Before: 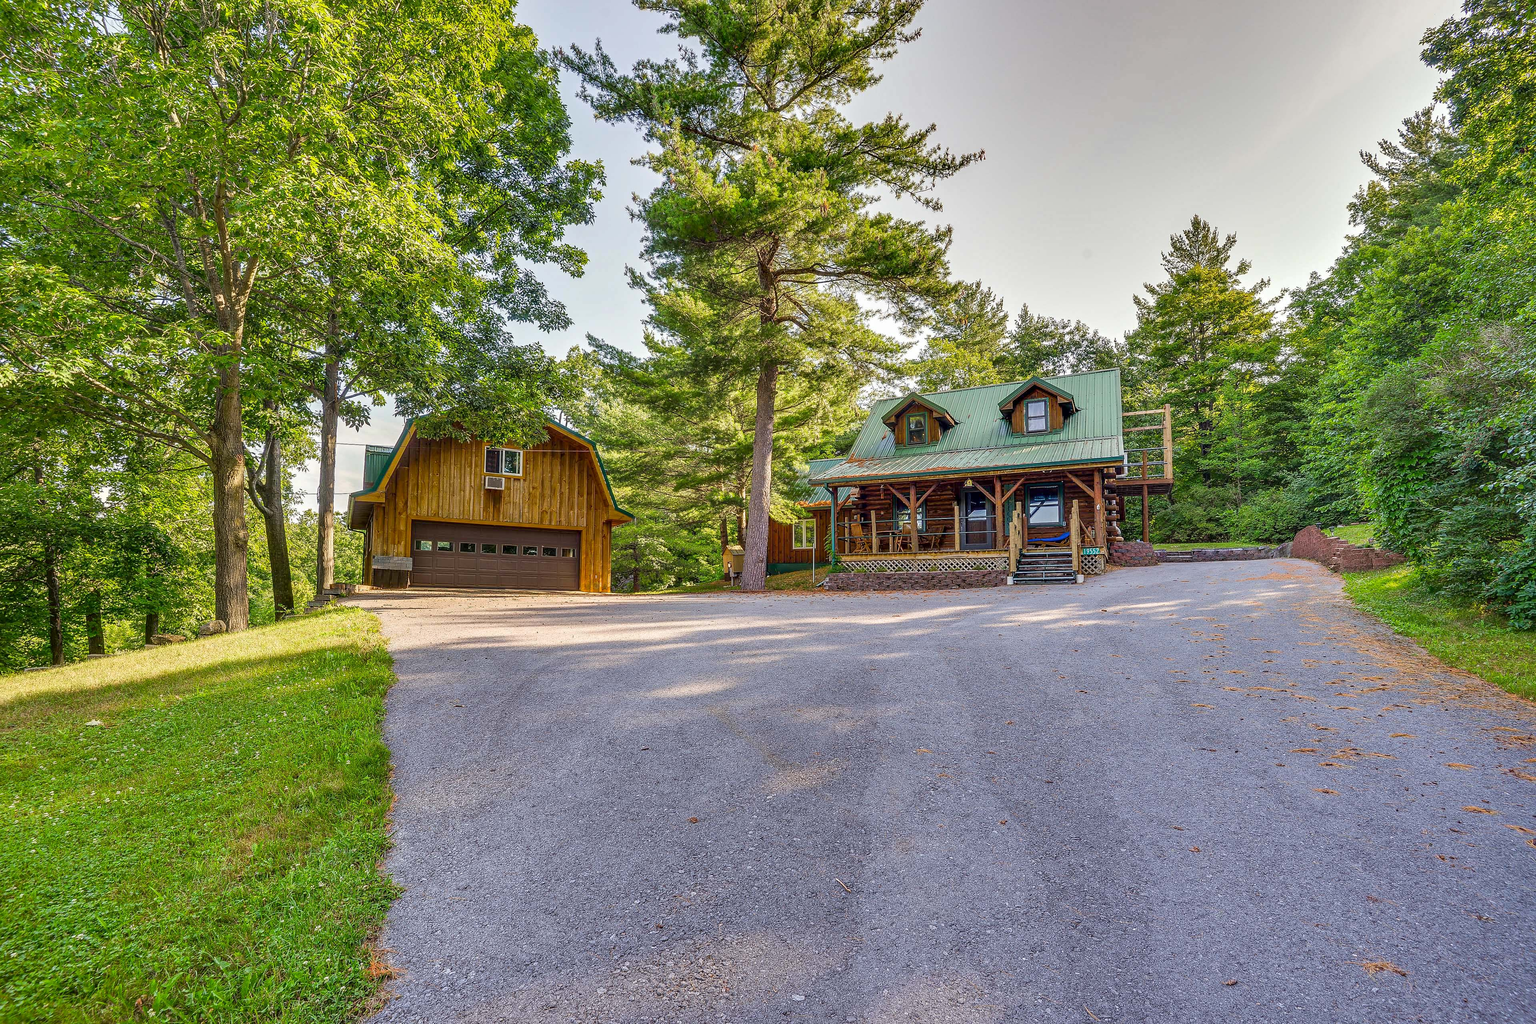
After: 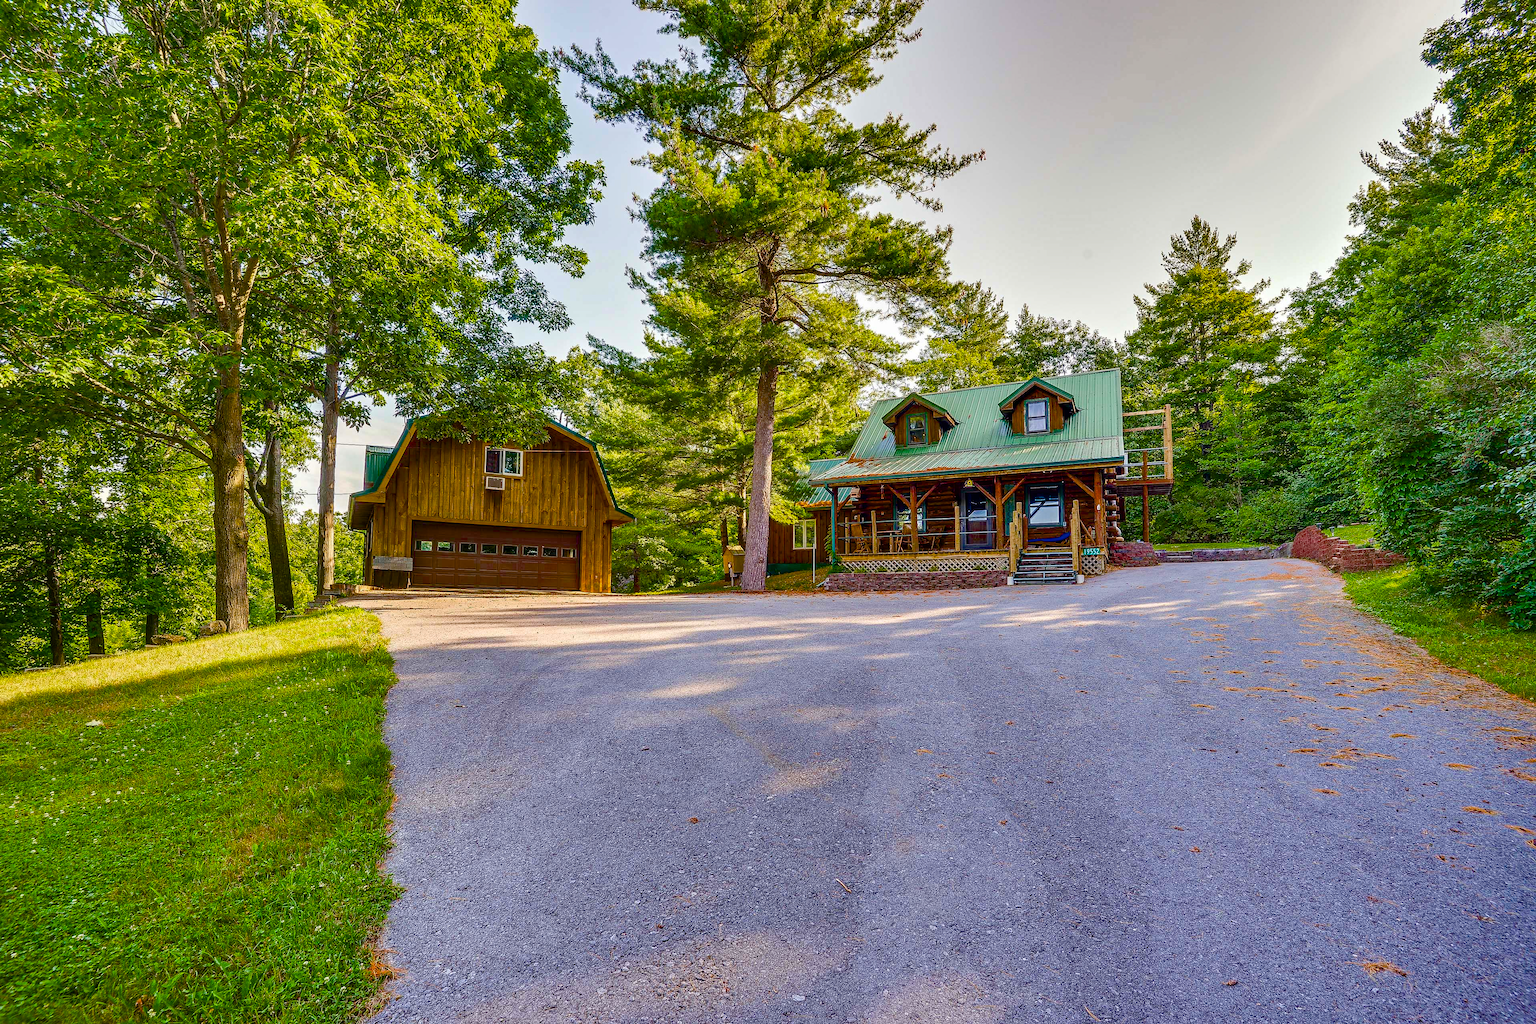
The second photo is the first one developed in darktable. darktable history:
color balance rgb: linear chroma grading › global chroma 15.642%, perceptual saturation grading › global saturation 34.662%, perceptual saturation grading › highlights -29.984%, perceptual saturation grading › shadows 35.879%, global vibrance 16.409%, saturation formula JzAzBz (2021)
